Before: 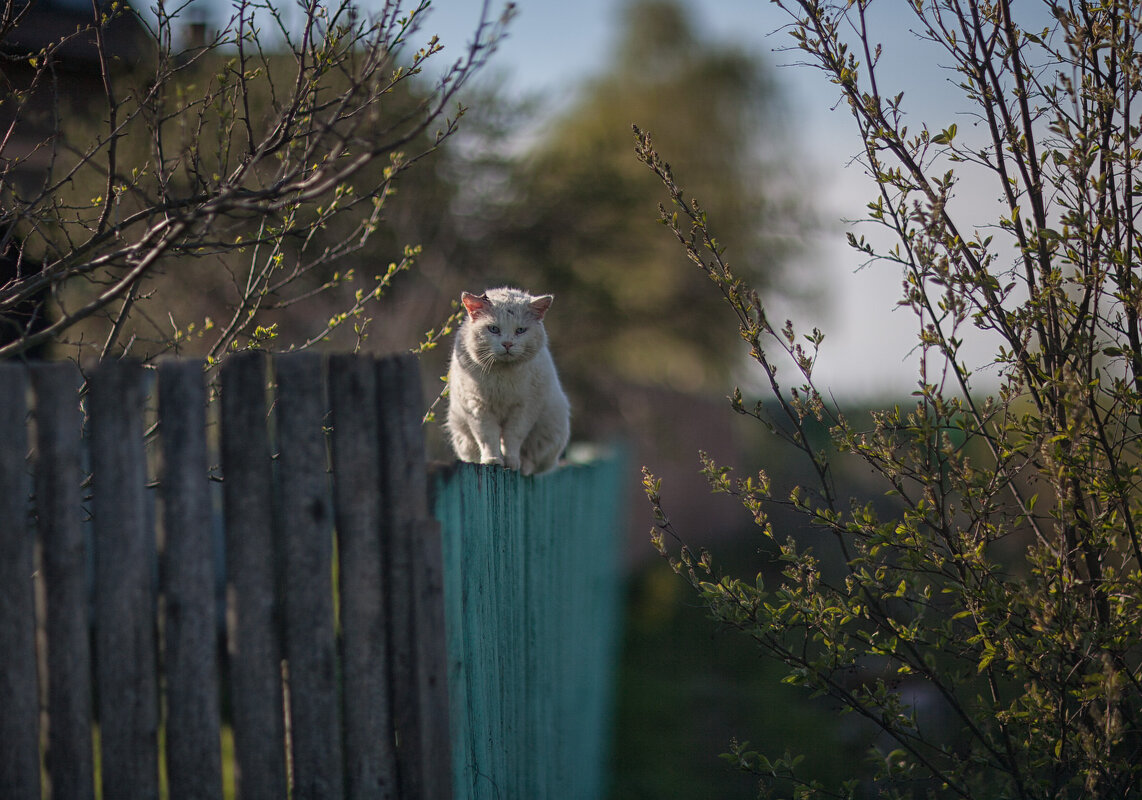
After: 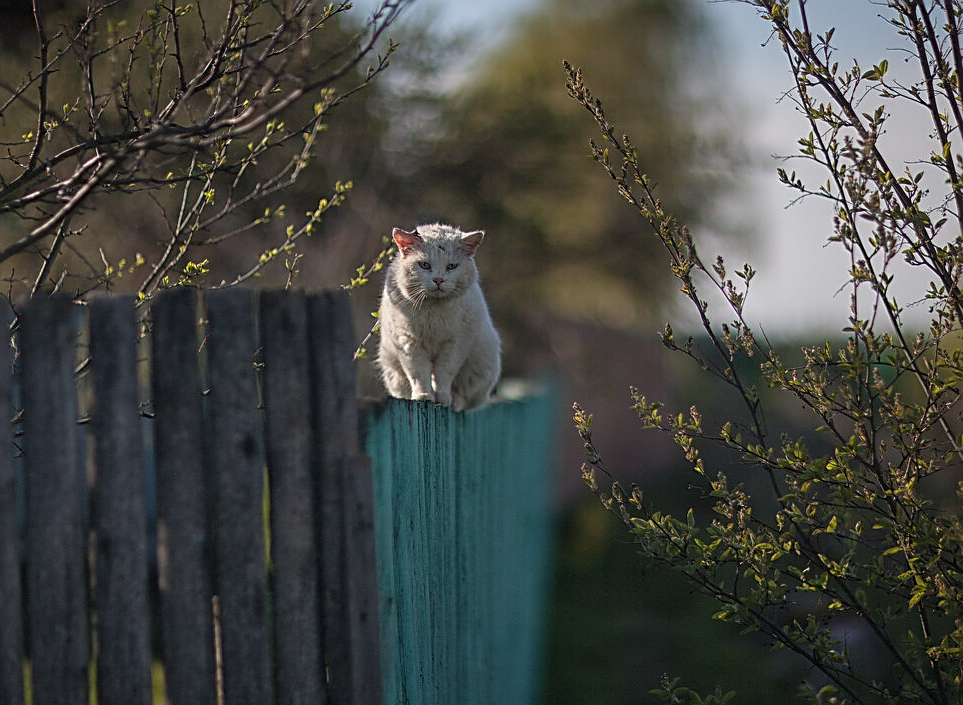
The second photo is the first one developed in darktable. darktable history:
crop: left 6.097%, top 8.078%, right 9.537%, bottom 3.704%
sharpen: on, module defaults
